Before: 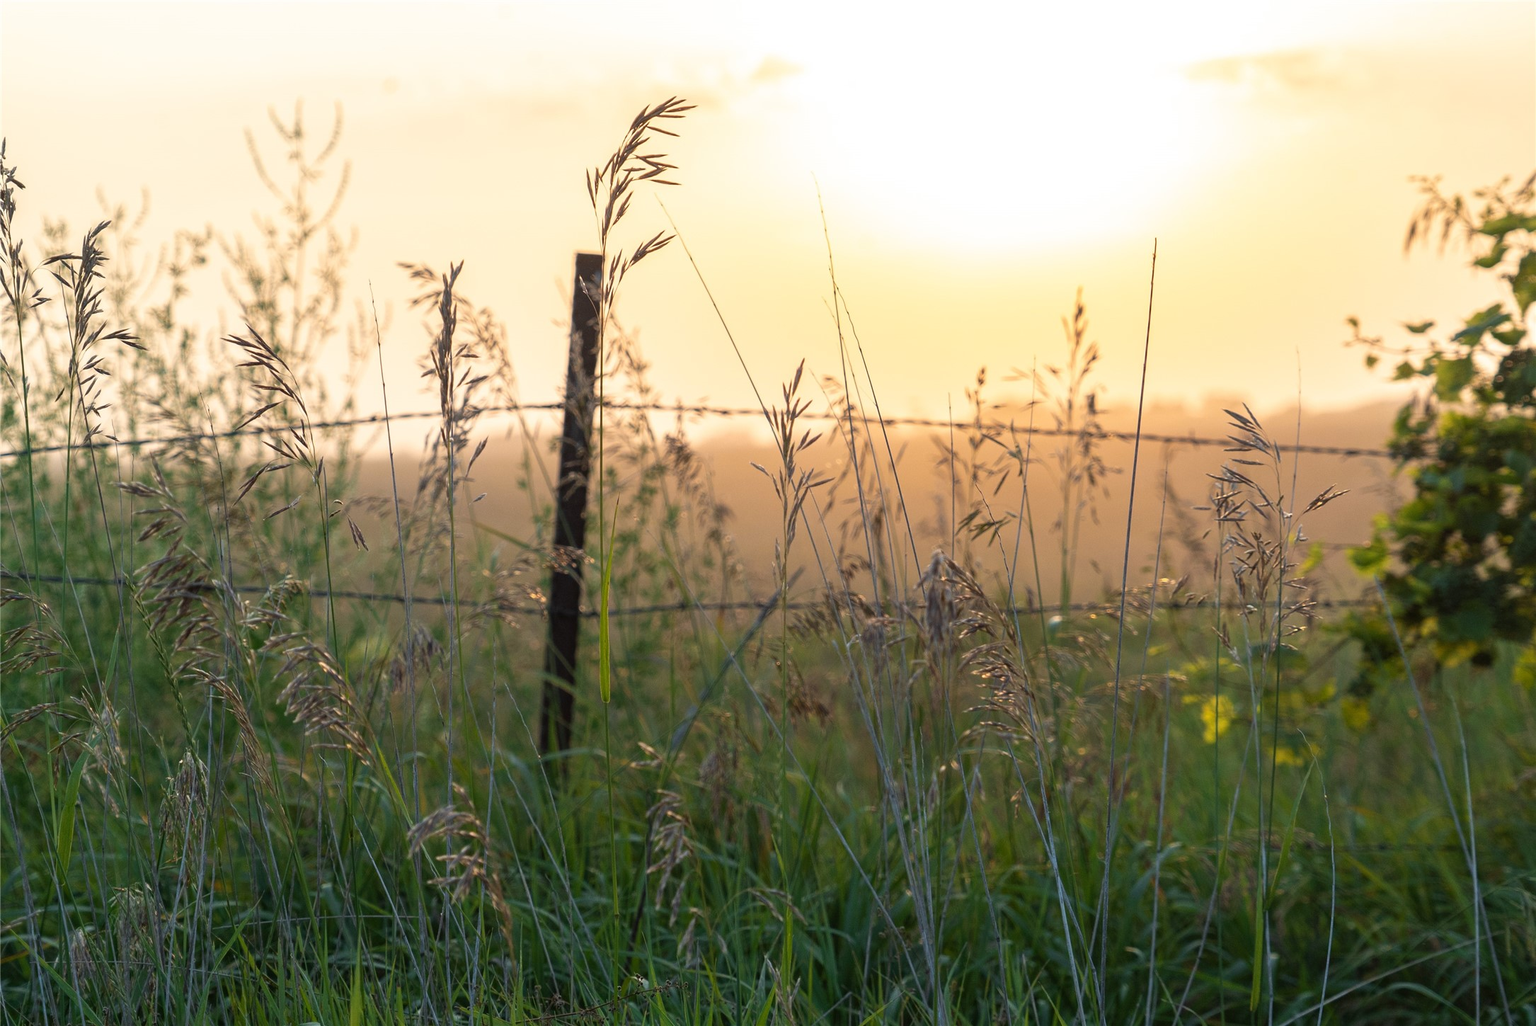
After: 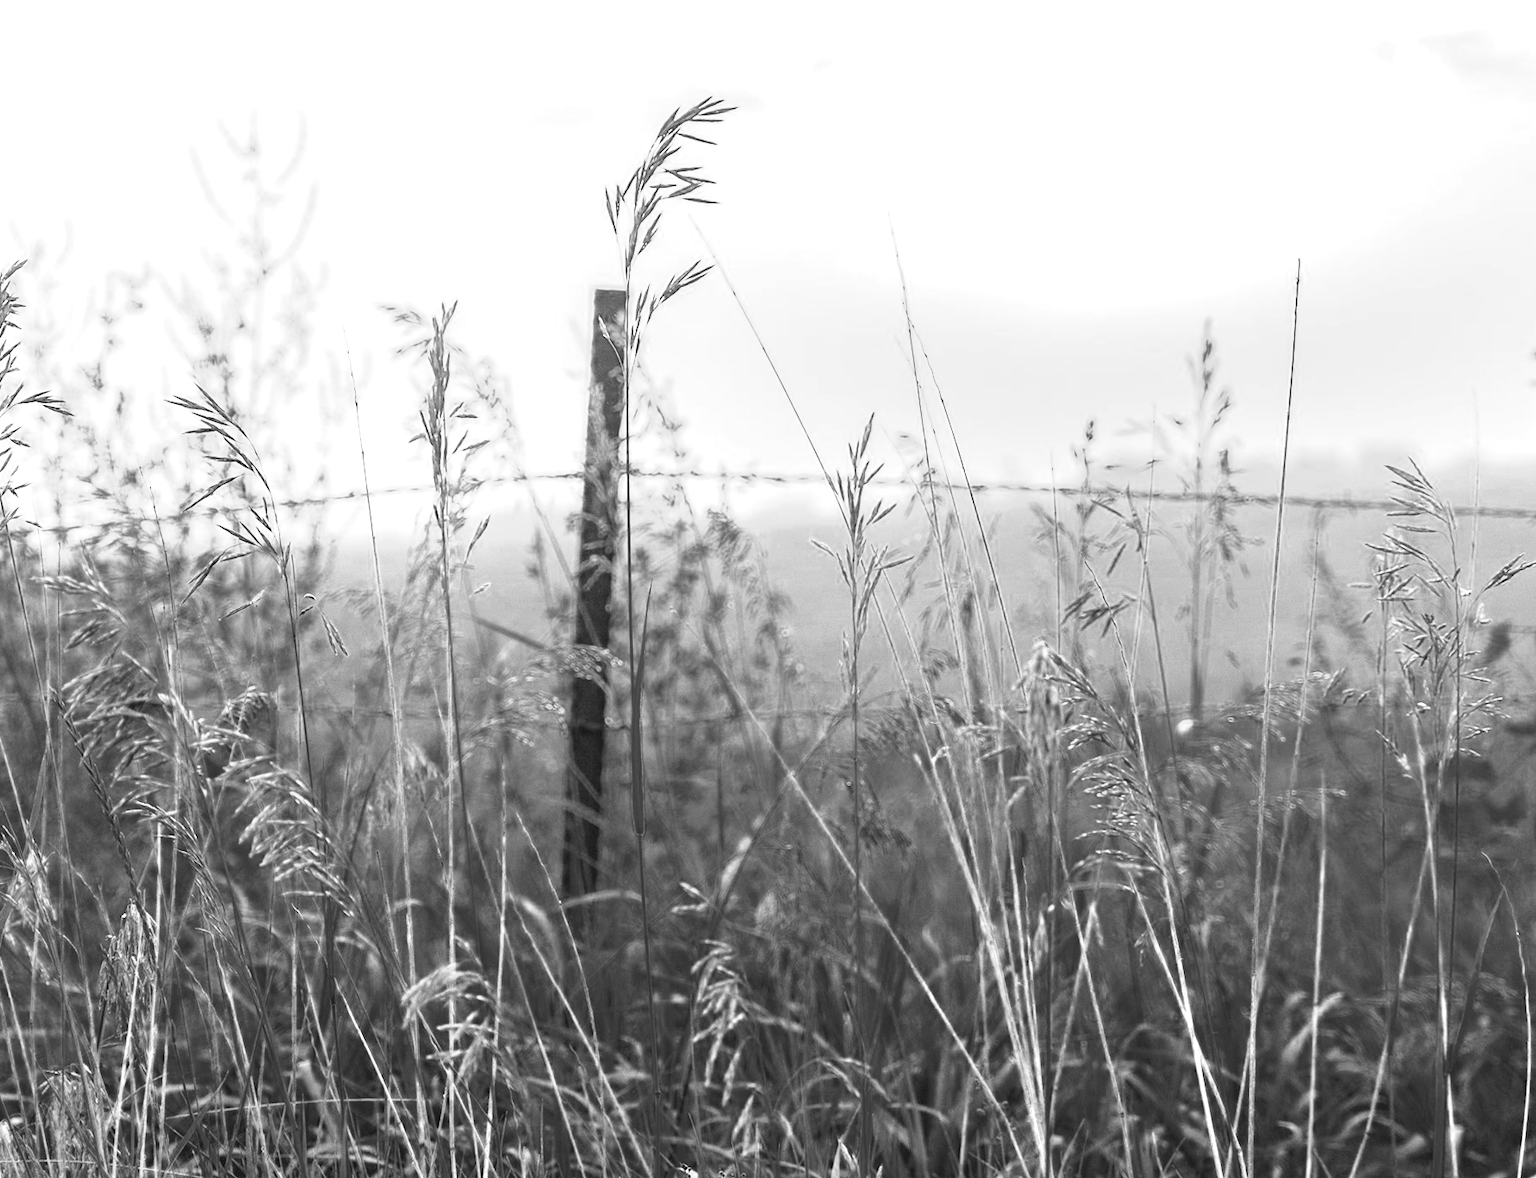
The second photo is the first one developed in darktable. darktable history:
exposure: black level correction 0.001, exposure 1.719 EV, compensate exposure bias true, compensate highlight preservation false
color zones: curves: ch0 [(0.287, 0.048) (0.493, 0.484) (0.737, 0.816)]; ch1 [(0, 0) (0.143, 0) (0.286, 0) (0.429, 0) (0.571, 0) (0.714, 0) (0.857, 0)]
base curve: curves: ch0 [(0, 0) (0.005, 0.002) (0.15, 0.3) (0.4, 0.7) (0.75, 0.95) (1, 1)], preserve colors none
crop and rotate: angle 1°, left 4.281%, top 0.642%, right 11.383%, bottom 2.486%
